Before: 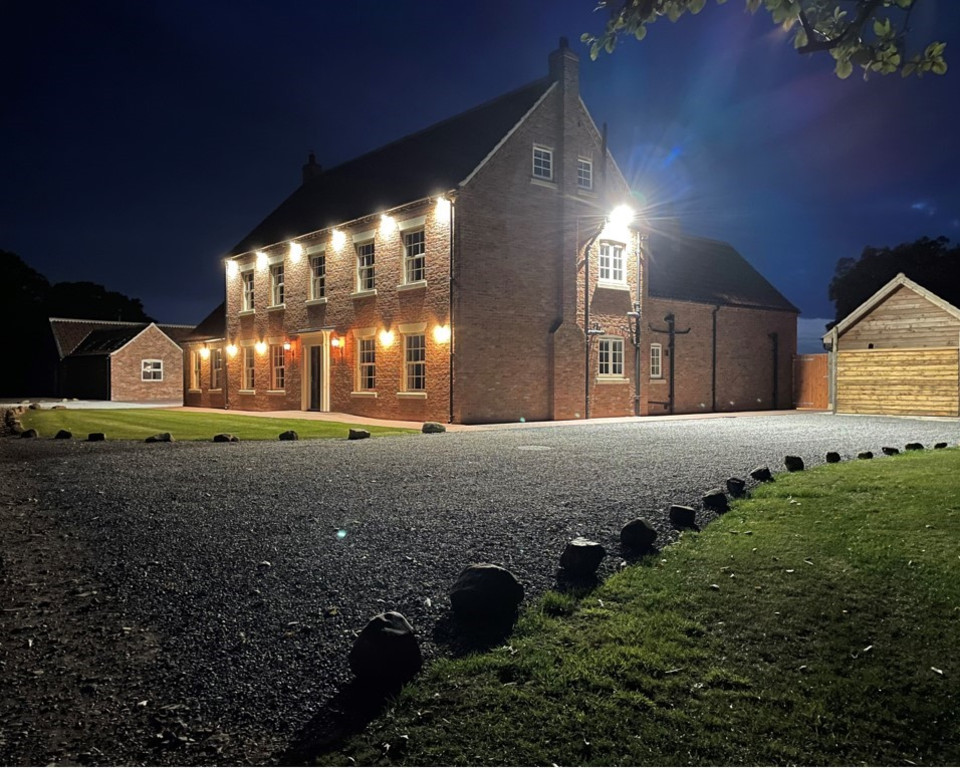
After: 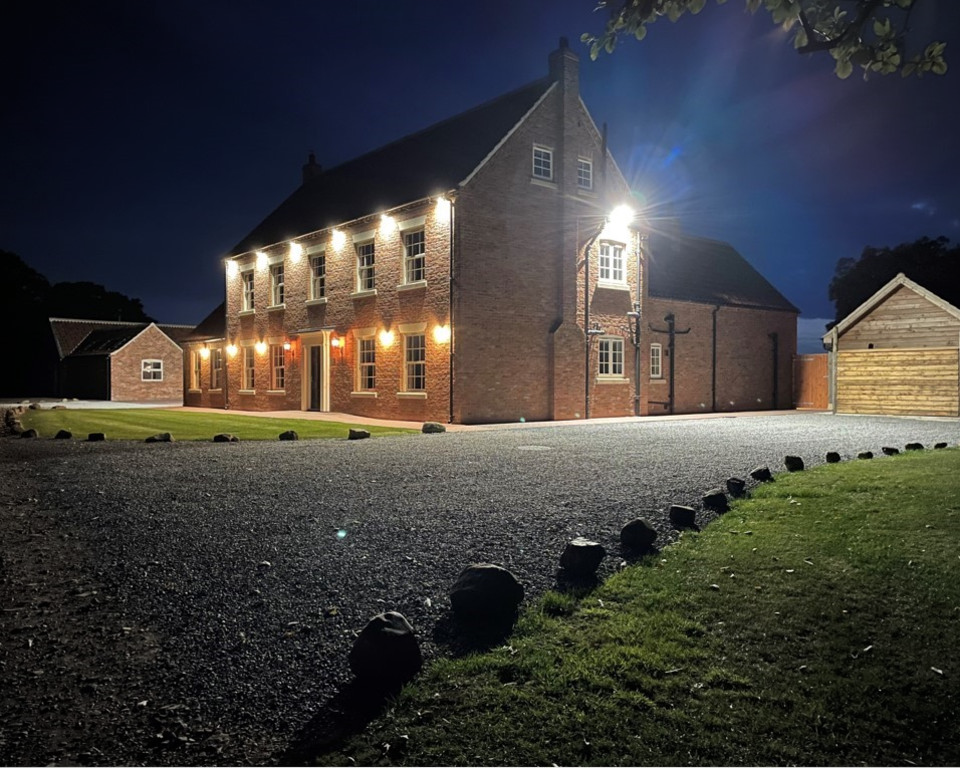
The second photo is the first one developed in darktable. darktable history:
vignetting: fall-off start 80.5%, fall-off radius 61.5%, automatic ratio true, width/height ratio 1.421
